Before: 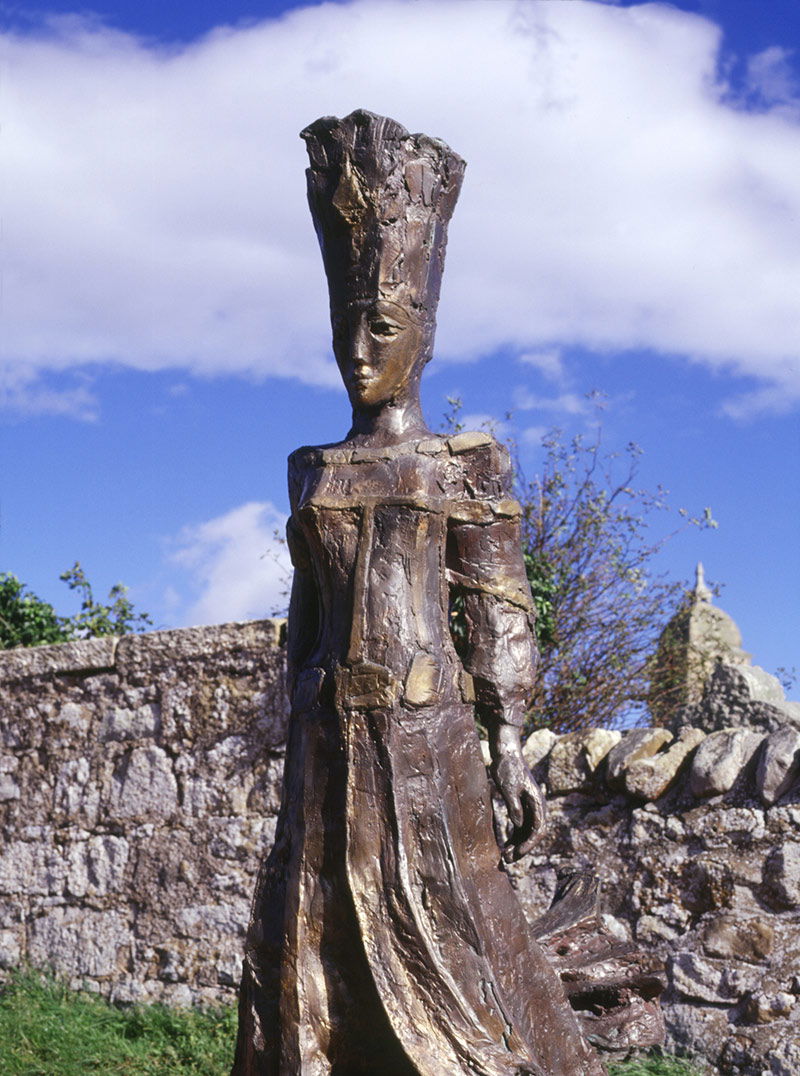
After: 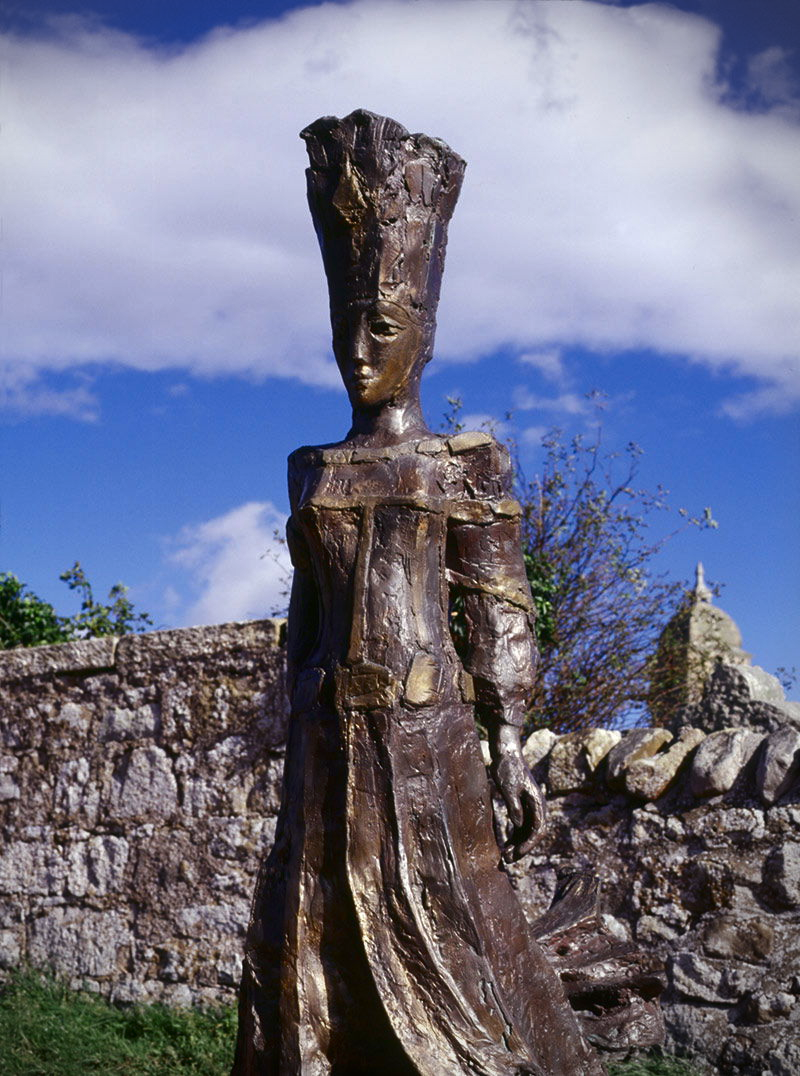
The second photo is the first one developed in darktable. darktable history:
vignetting: center (-0.15, 0.013)
contrast brightness saturation: brightness -0.2, saturation 0.08
